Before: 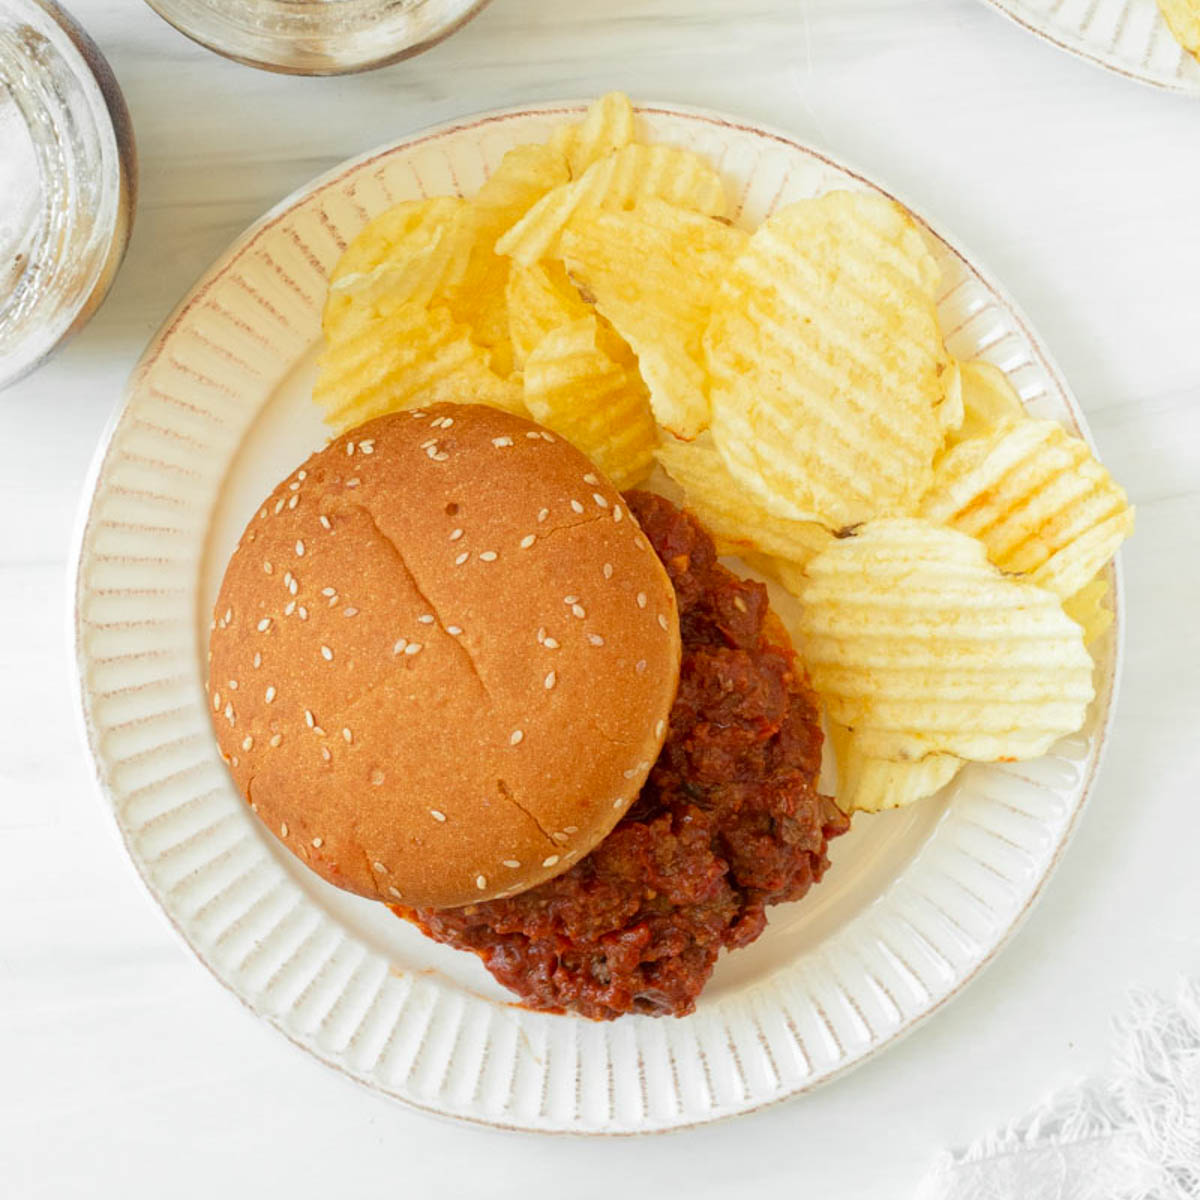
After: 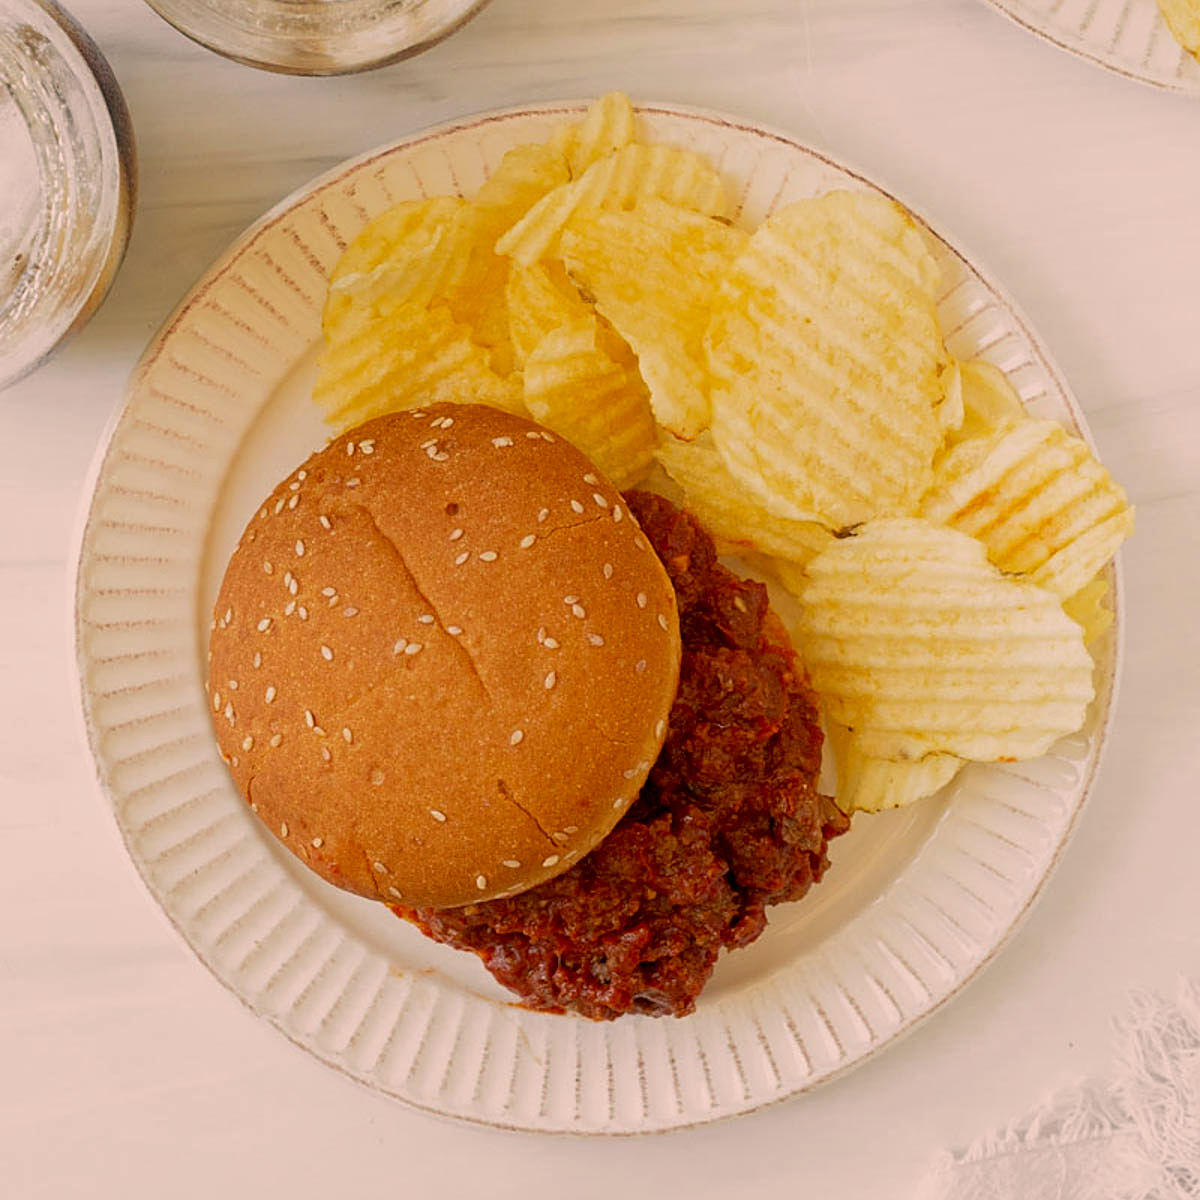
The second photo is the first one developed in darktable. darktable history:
sharpen: on, module defaults
exposure: black level correction 0.009, exposure -0.165 EV, compensate exposure bias true, compensate highlight preservation false
color correction: highlights a* 11.97, highlights b* 12.02
